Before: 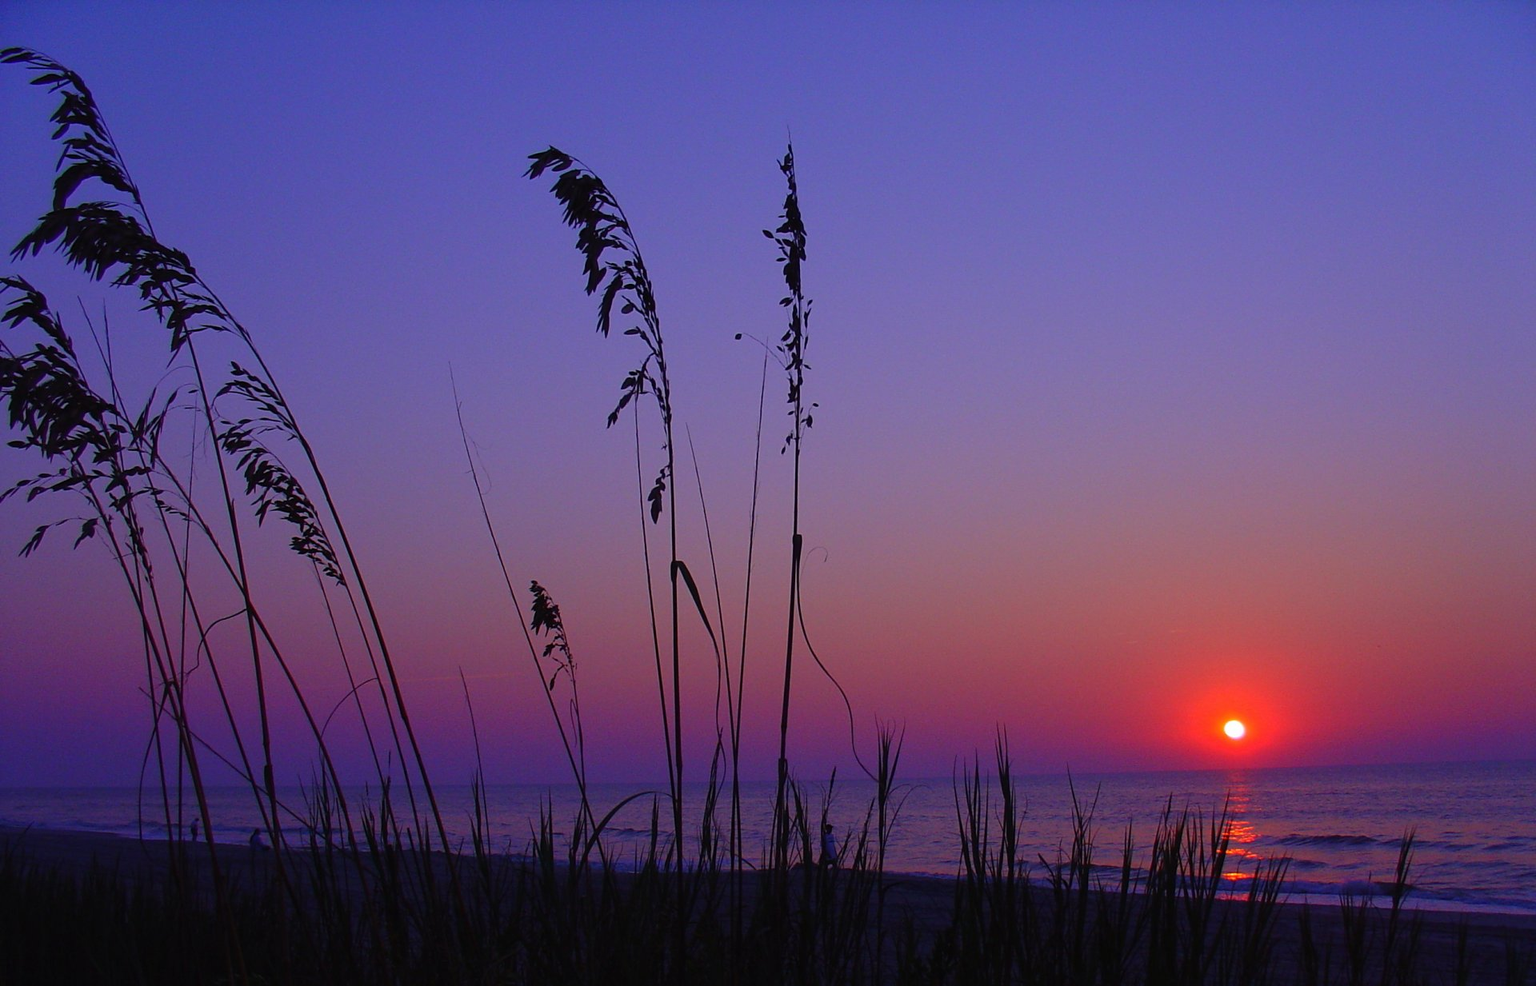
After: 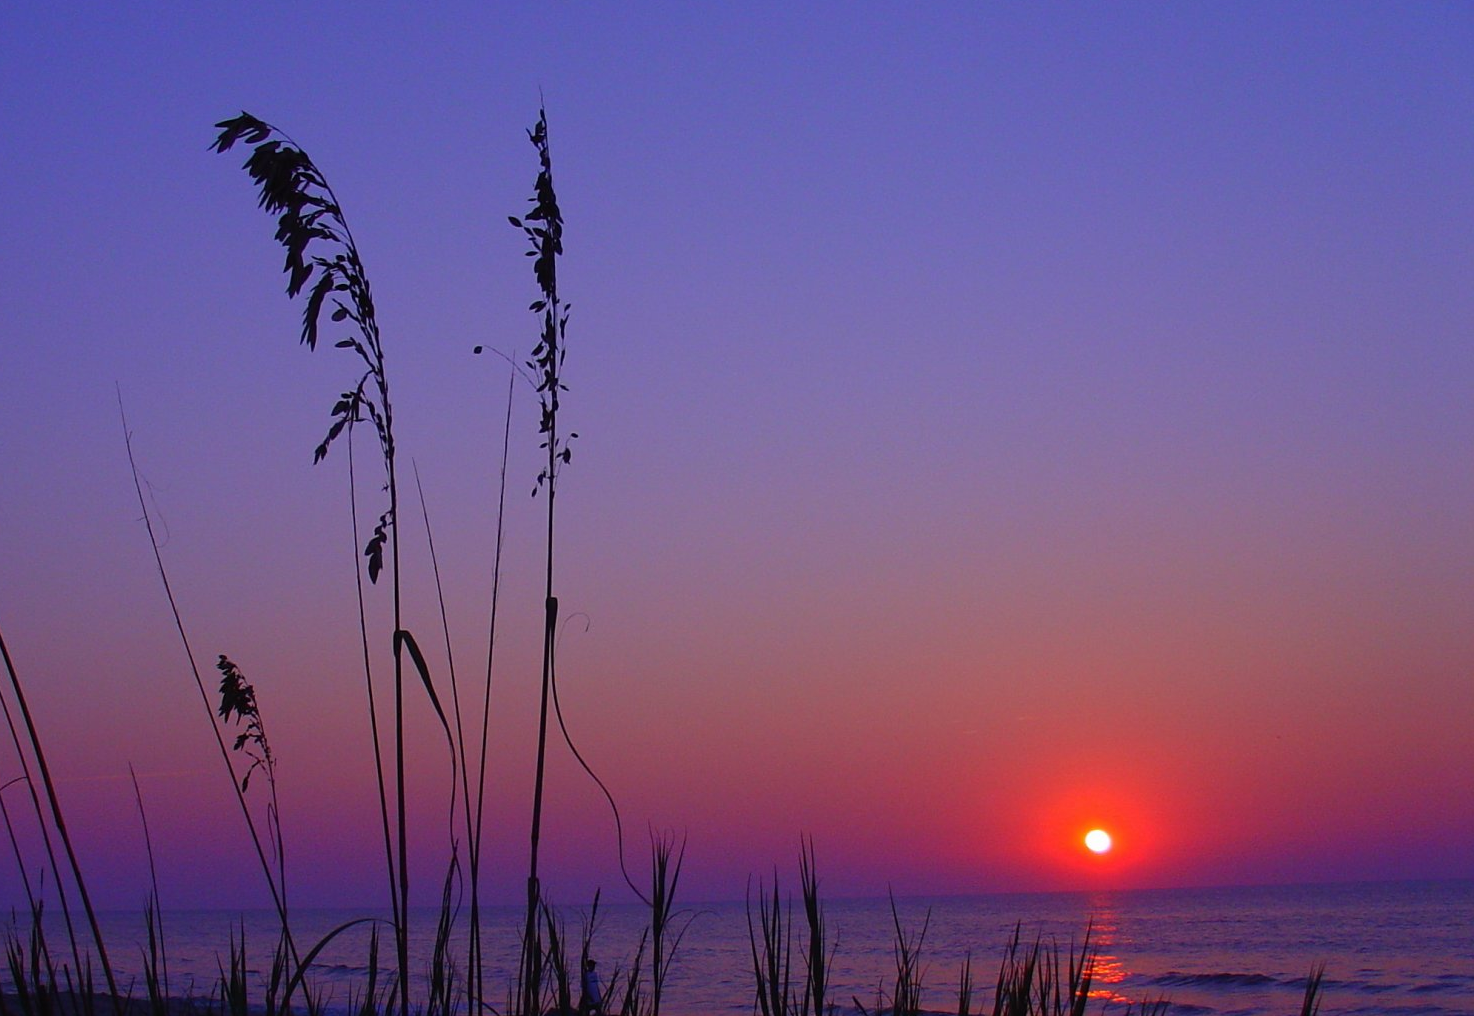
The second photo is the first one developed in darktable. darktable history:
crop: left 23.226%, top 5.816%, bottom 11.767%
base curve: preserve colors none
